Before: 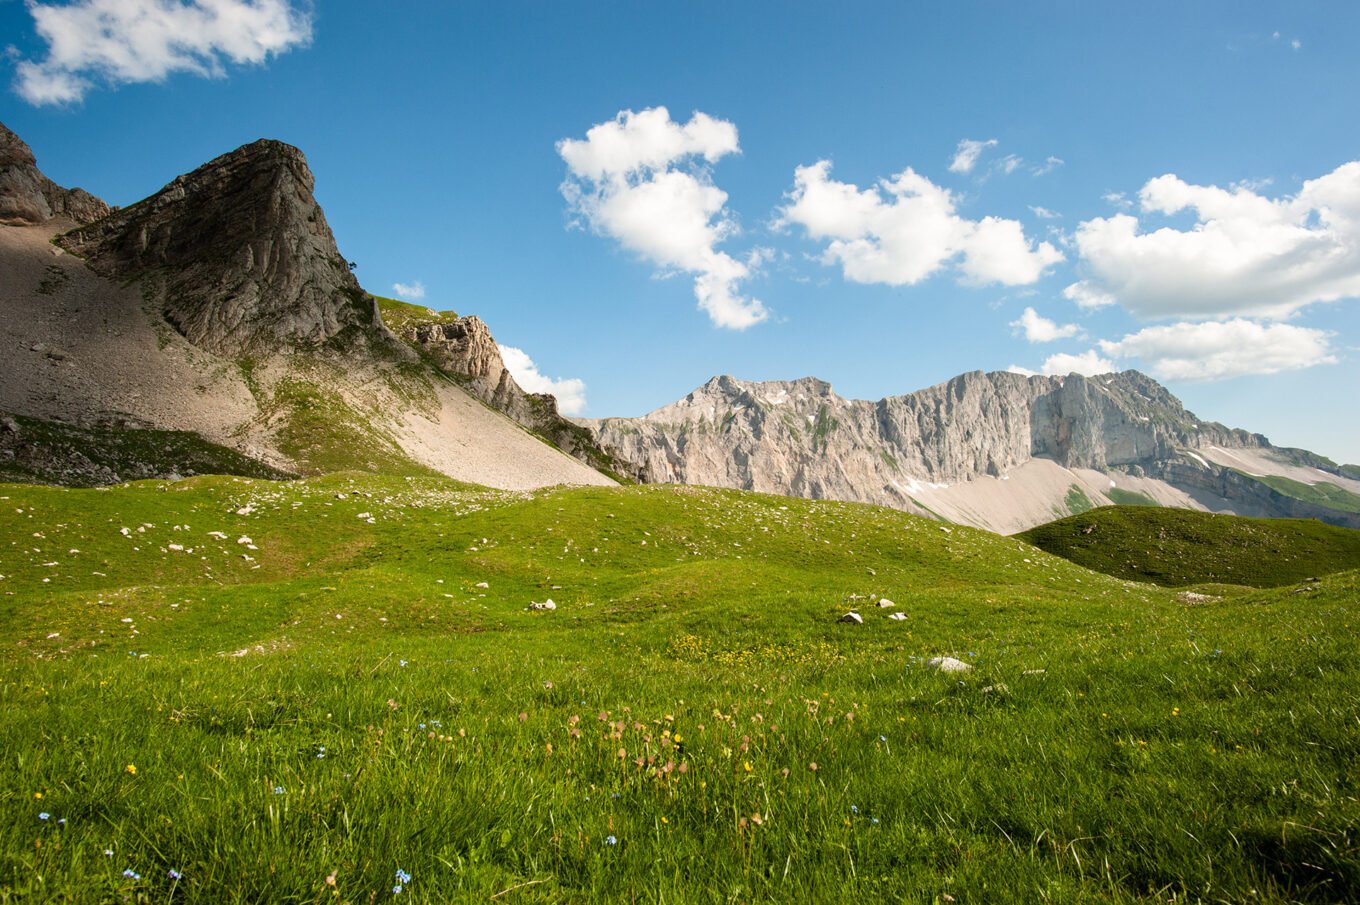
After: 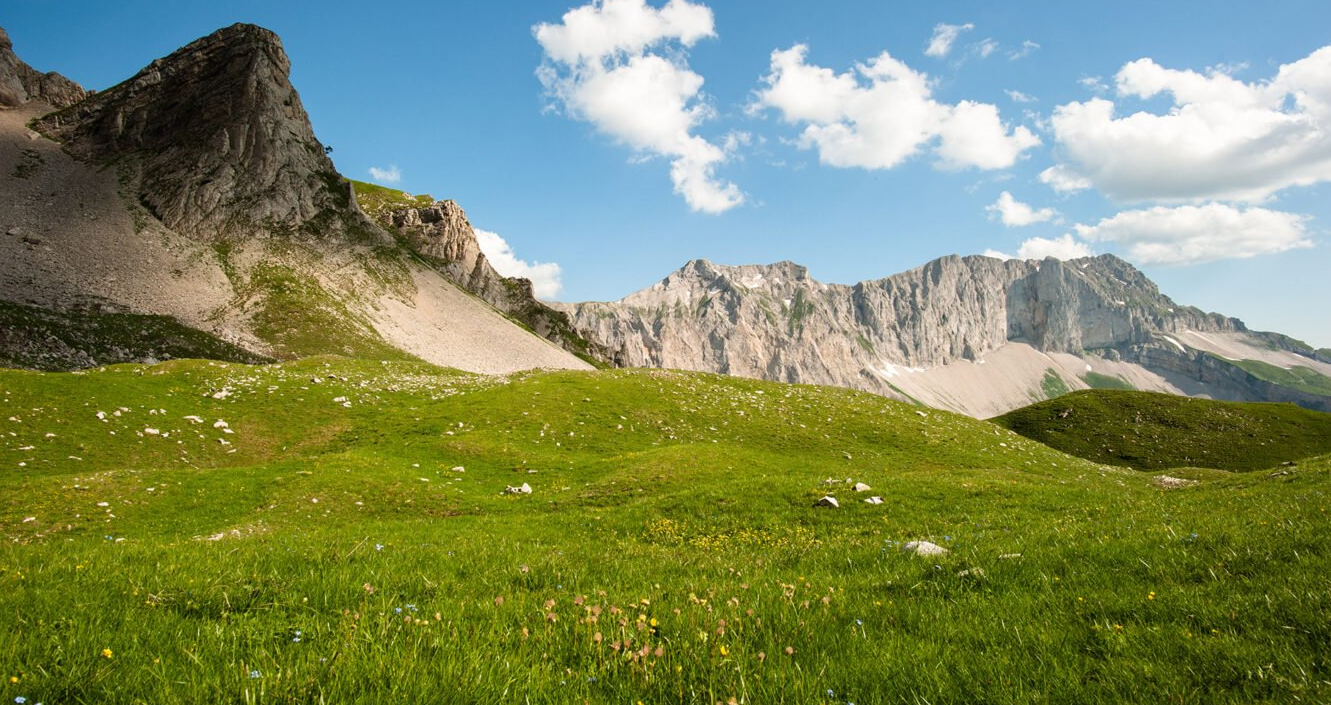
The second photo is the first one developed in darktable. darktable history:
white balance: emerald 1
crop and rotate: left 1.814%, top 12.818%, right 0.25%, bottom 9.225%
